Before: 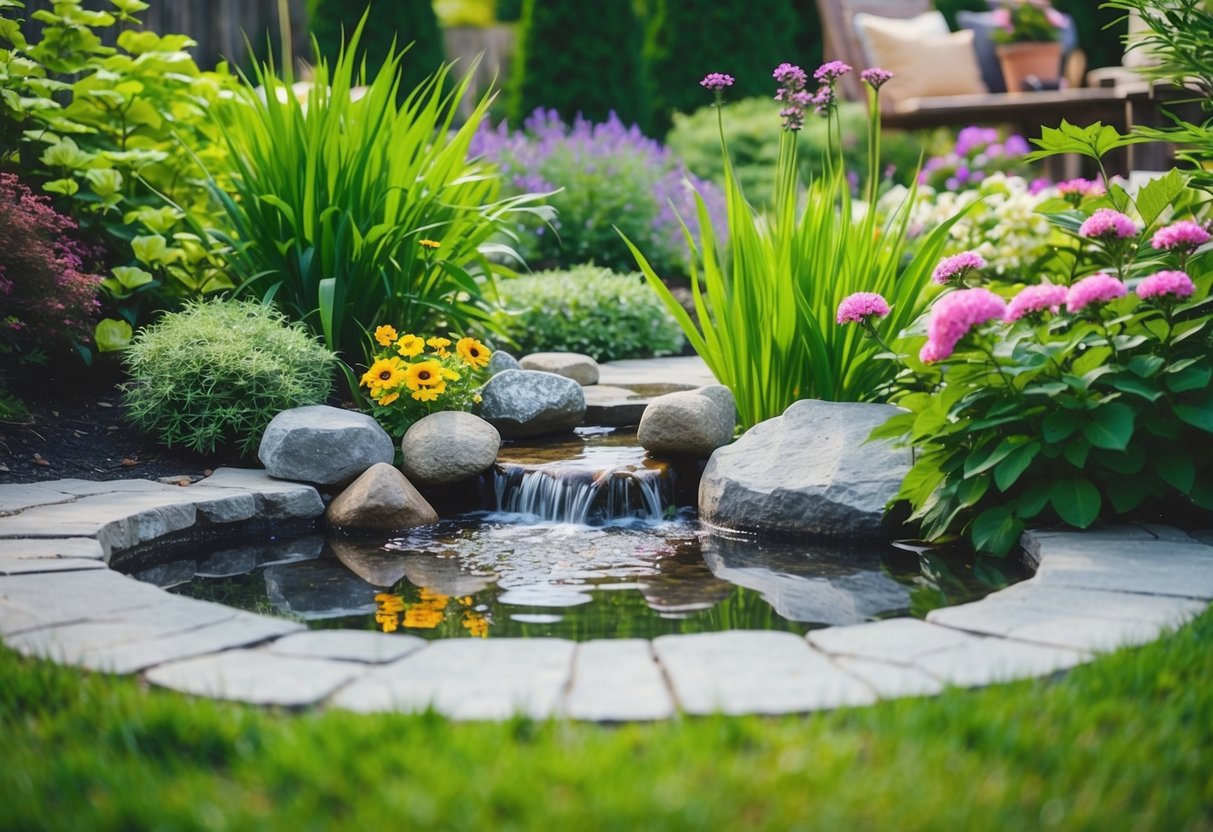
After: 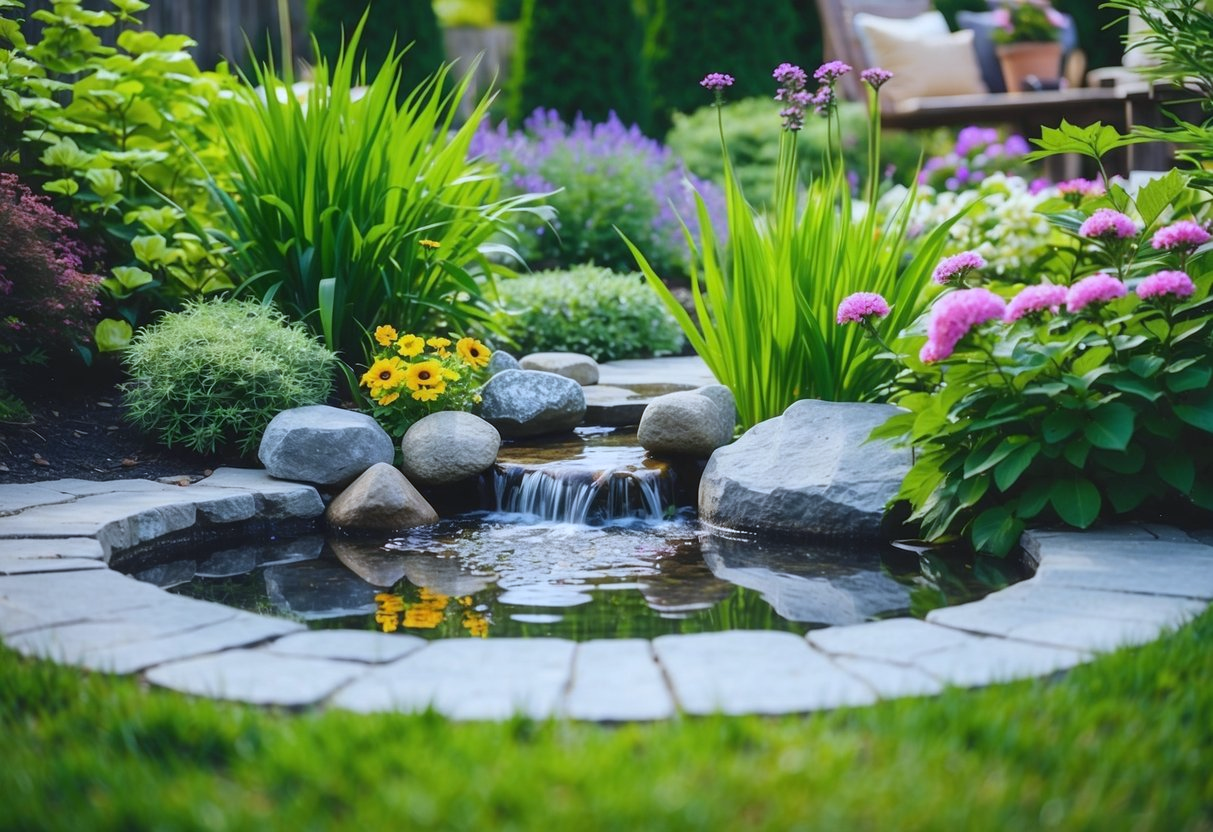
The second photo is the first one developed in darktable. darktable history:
white balance: red 0.924, blue 1.095
rotate and perspective: crop left 0, crop top 0
